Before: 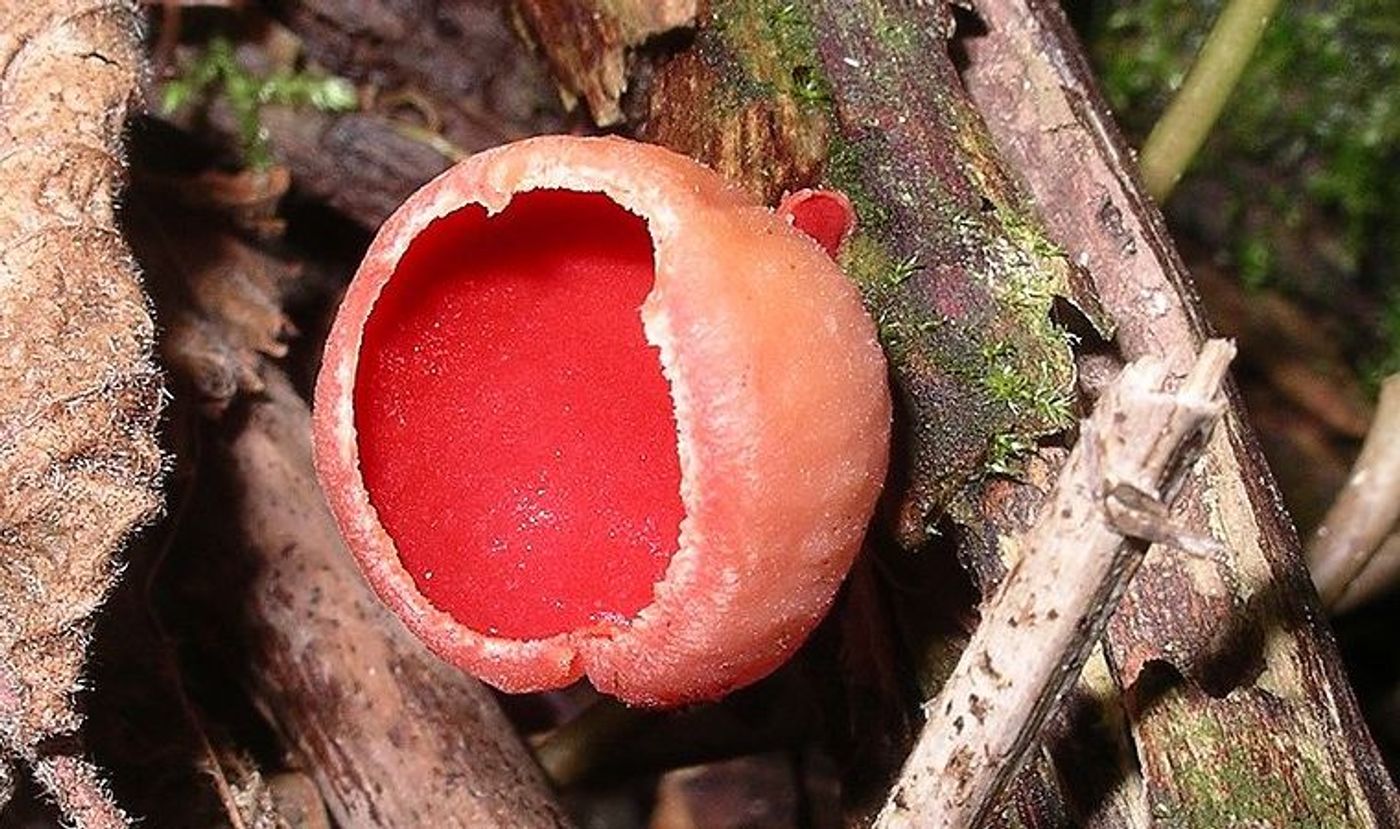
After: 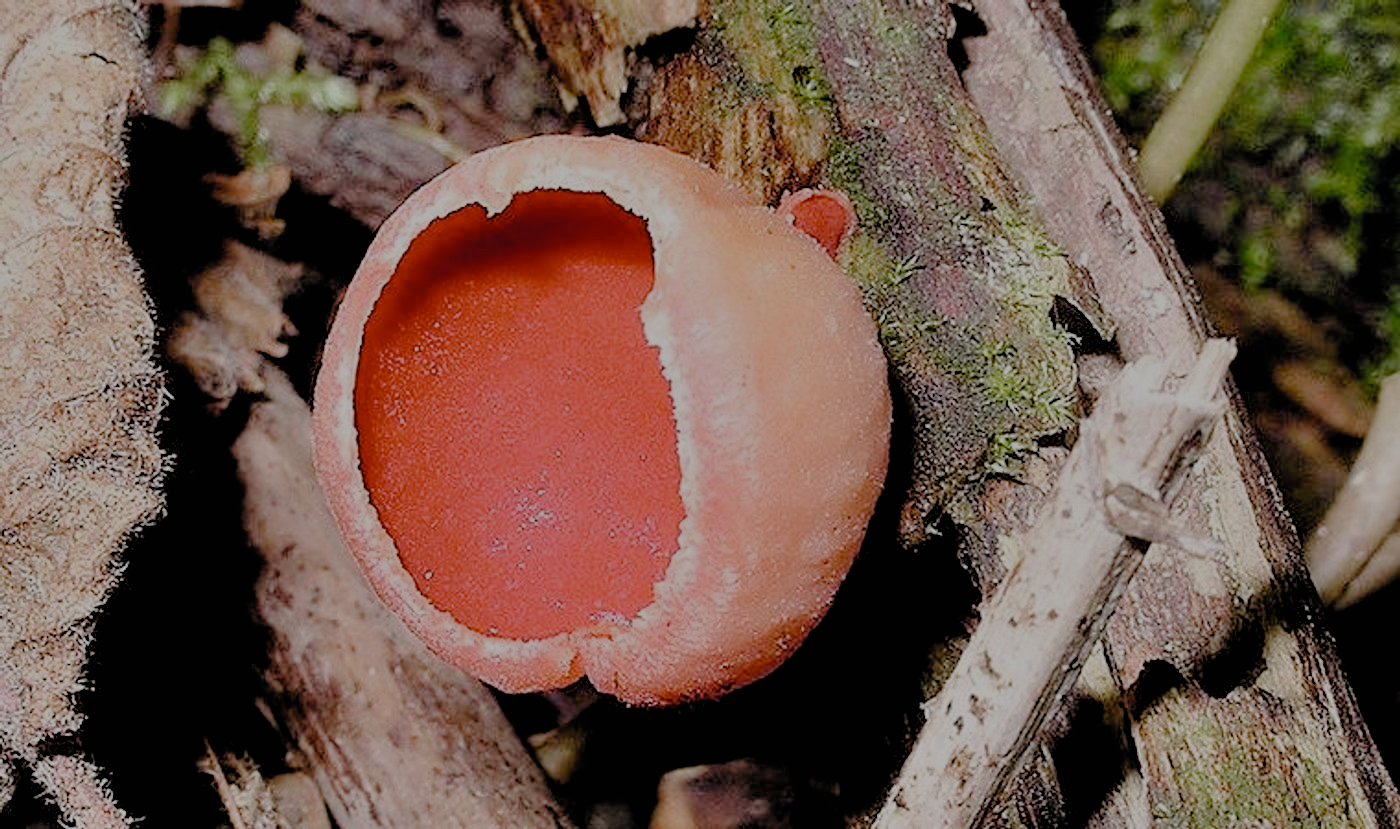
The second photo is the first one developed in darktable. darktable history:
shadows and highlights: shadows 30.58, highlights -62.96, soften with gaussian
filmic rgb: black relative exposure -4.48 EV, white relative exposure 6.59 EV, hardness 1.88, contrast 0.51, preserve chrominance no, color science v5 (2021)
